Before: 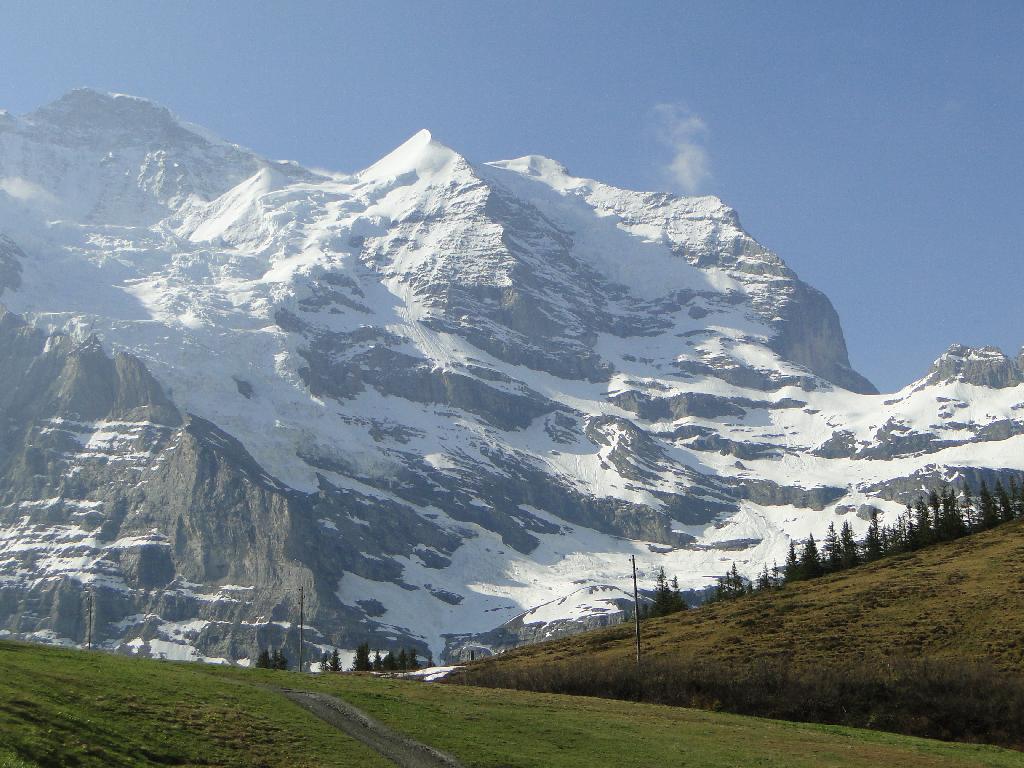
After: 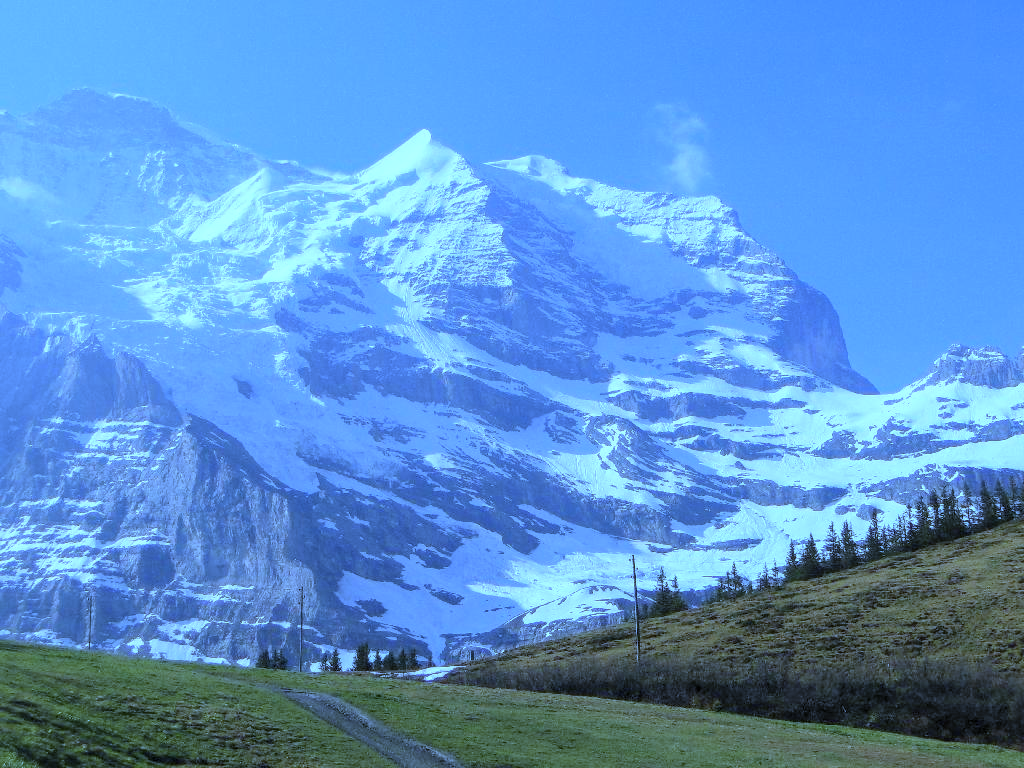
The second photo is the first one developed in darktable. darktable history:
white balance: red 0.766, blue 1.537
contrast brightness saturation: brightness 0.15
local contrast: on, module defaults
color calibration: output R [1.003, 0.027, -0.041, 0], output G [-0.018, 1.043, -0.038, 0], output B [0.071, -0.086, 1.017, 0], illuminant as shot in camera, x 0.359, y 0.362, temperature 4570.54 K
